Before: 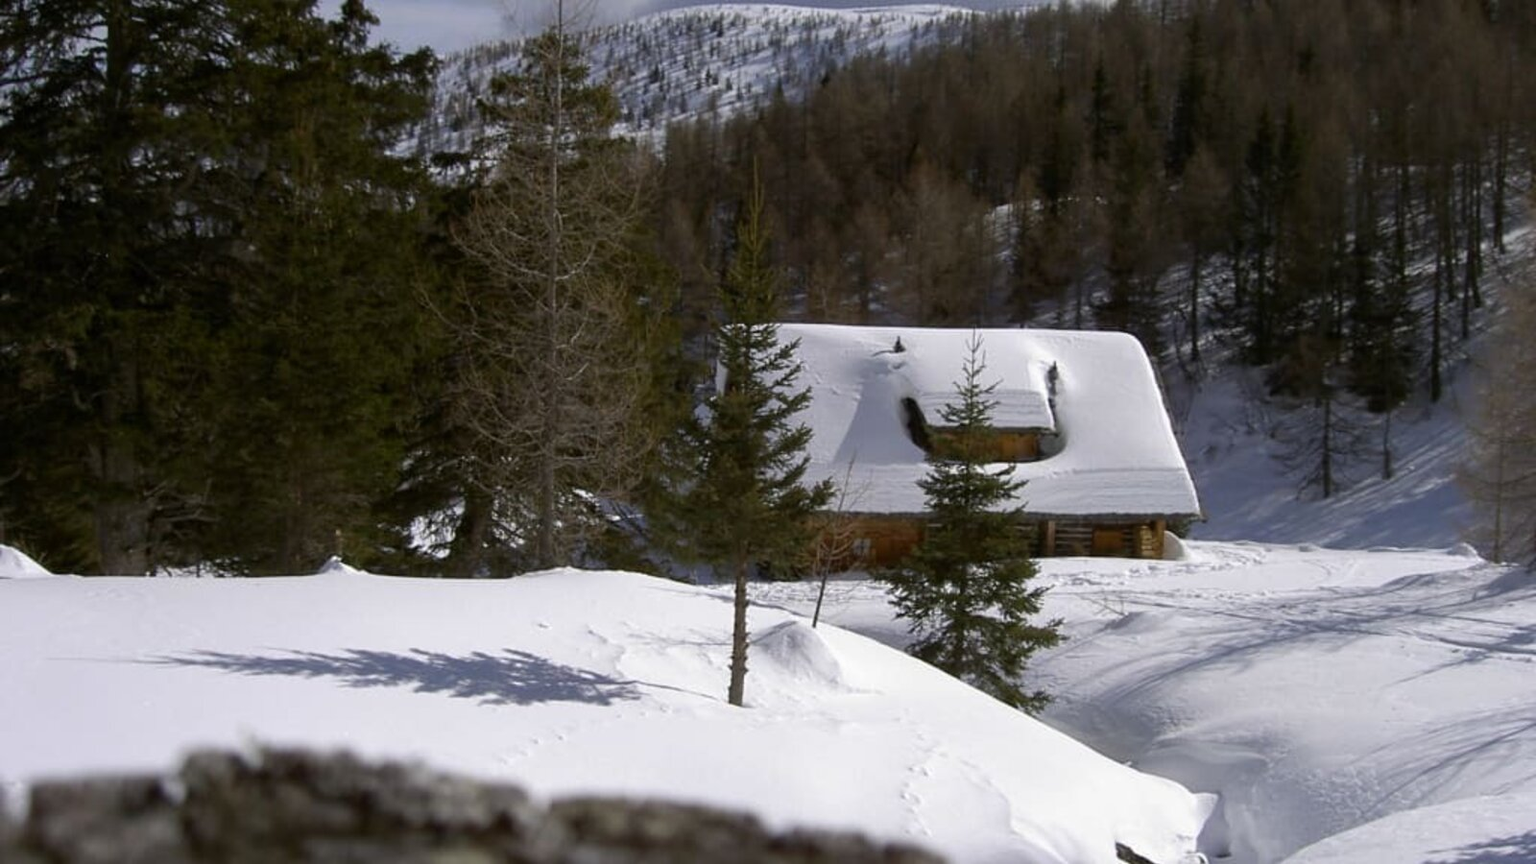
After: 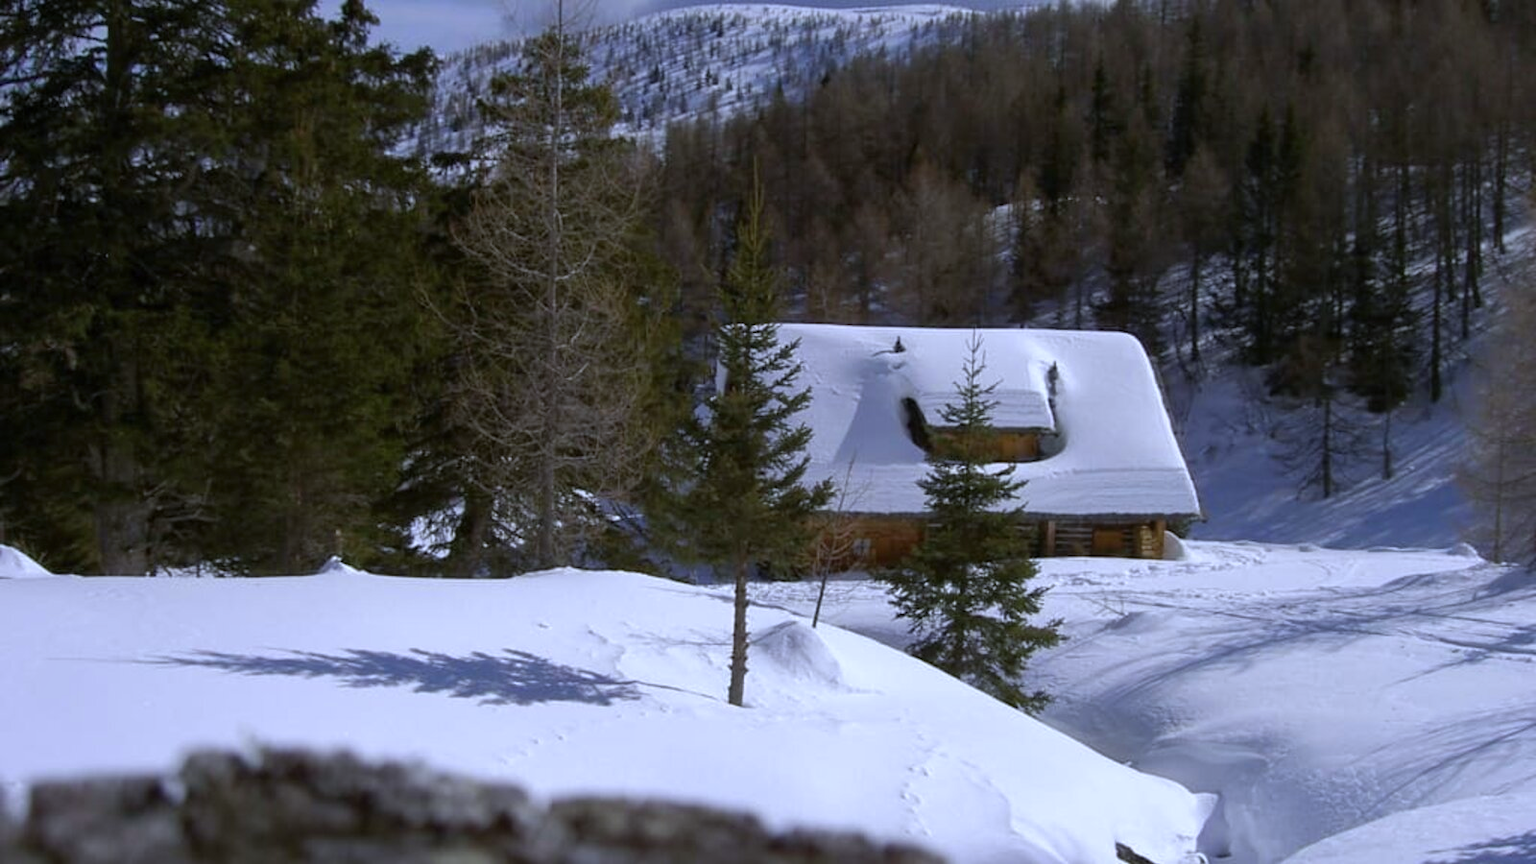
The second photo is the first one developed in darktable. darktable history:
color calibration: output R [0.994, 0.059, -0.119, 0], output G [-0.036, 1.09, -0.119, 0], output B [0.078, -0.108, 0.961, 0], illuminant custom, x 0.373, y 0.388, temperature 4234.54 K
shadows and highlights: shadows 24.97, highlights -26.32
